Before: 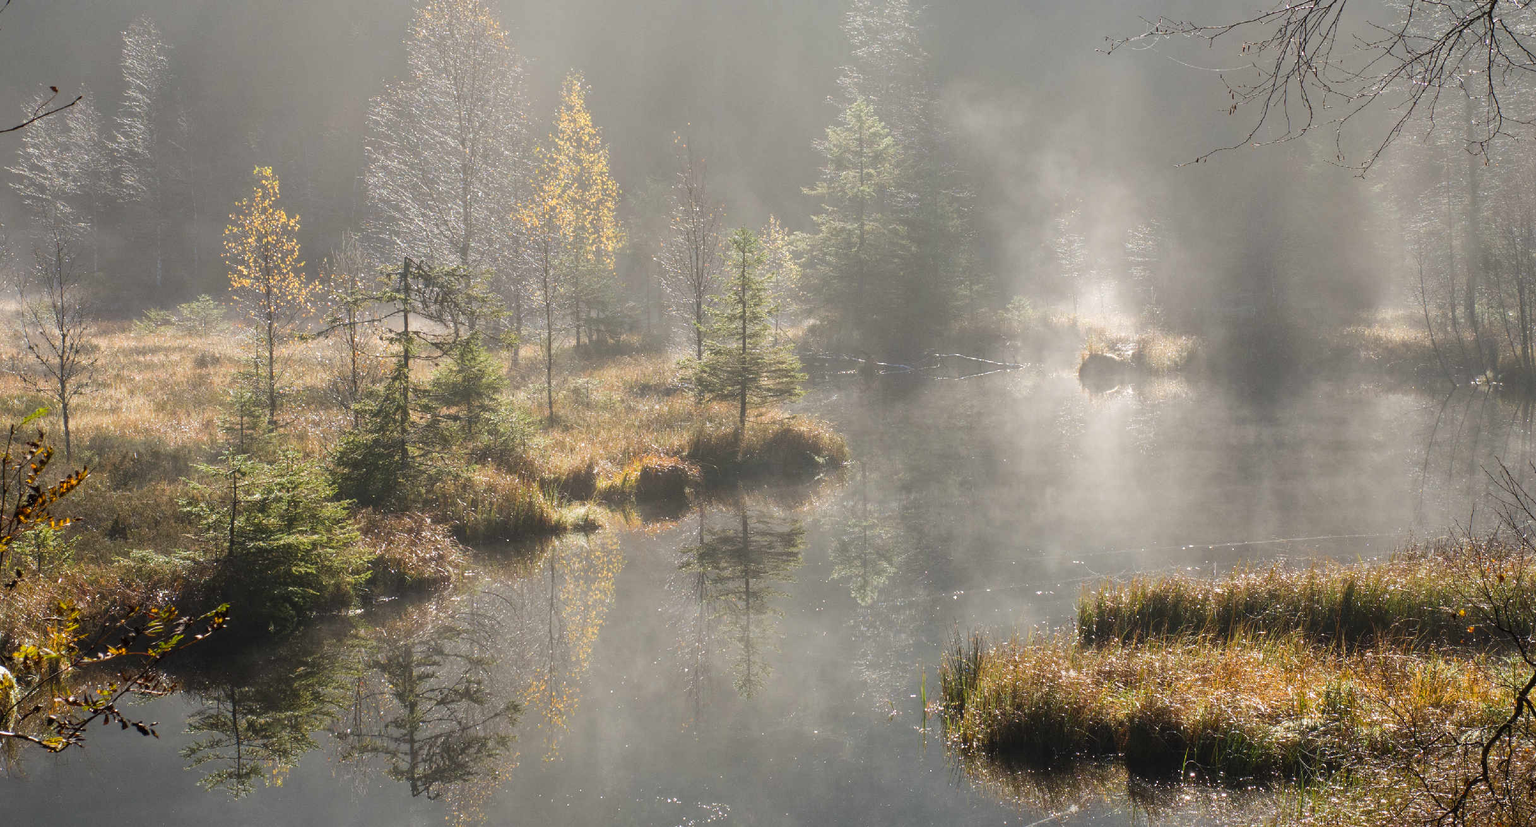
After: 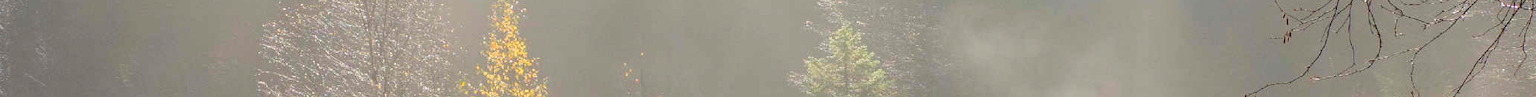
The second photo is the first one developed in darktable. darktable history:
contrast brightness saturation: saturation 0.5
crop and rotate: left 9.644%, top 9.491%, right 6.021%, bottom 80.509%
